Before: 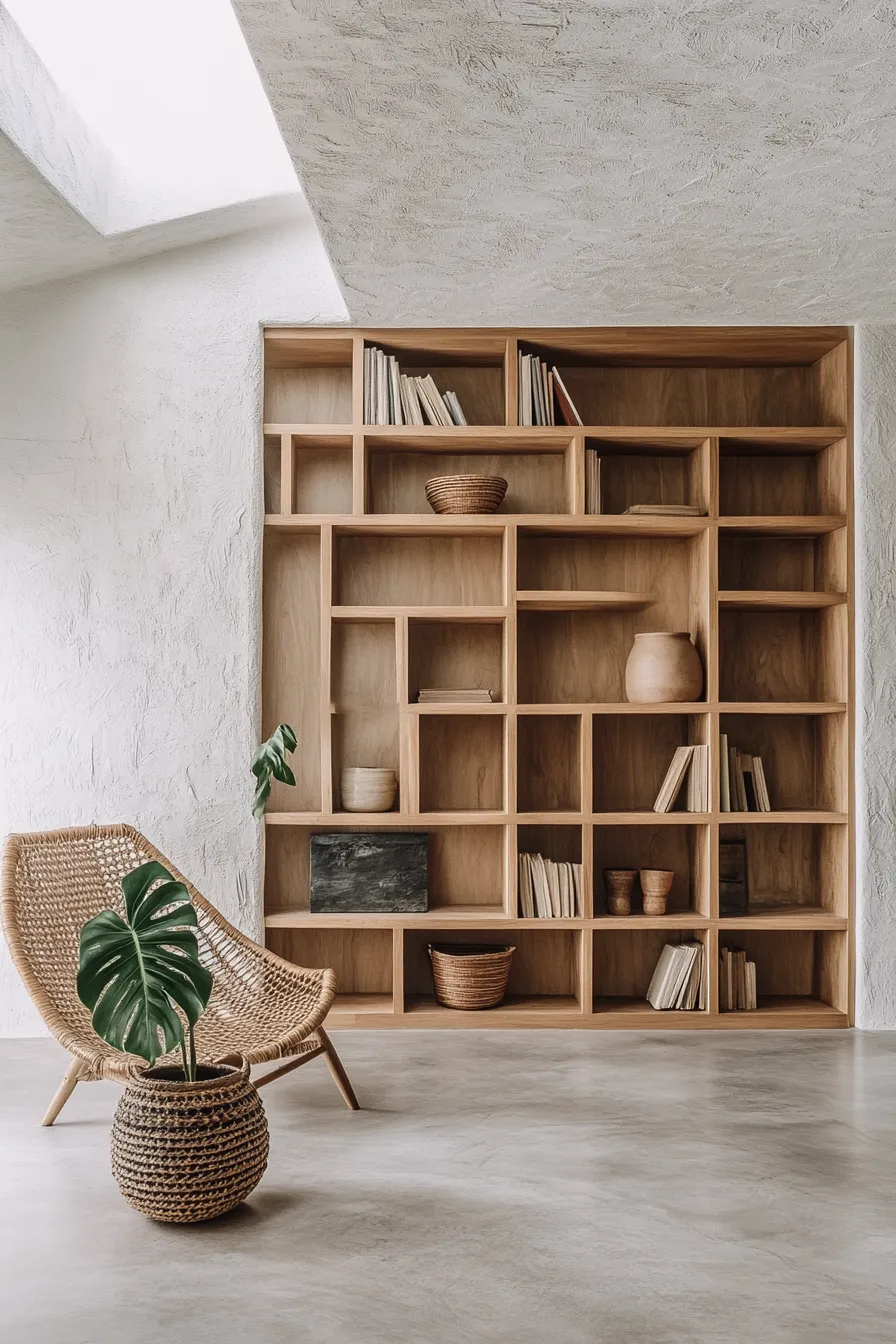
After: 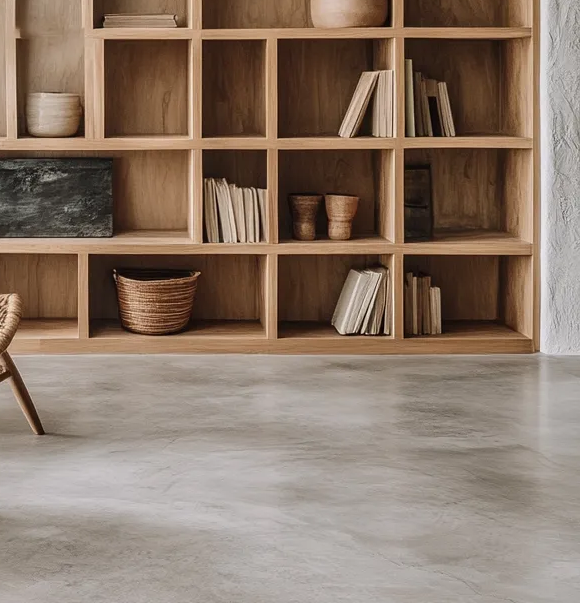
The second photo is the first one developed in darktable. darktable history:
crop and rotate: left 35.208%, top 50.259%, bottom 4.811%
